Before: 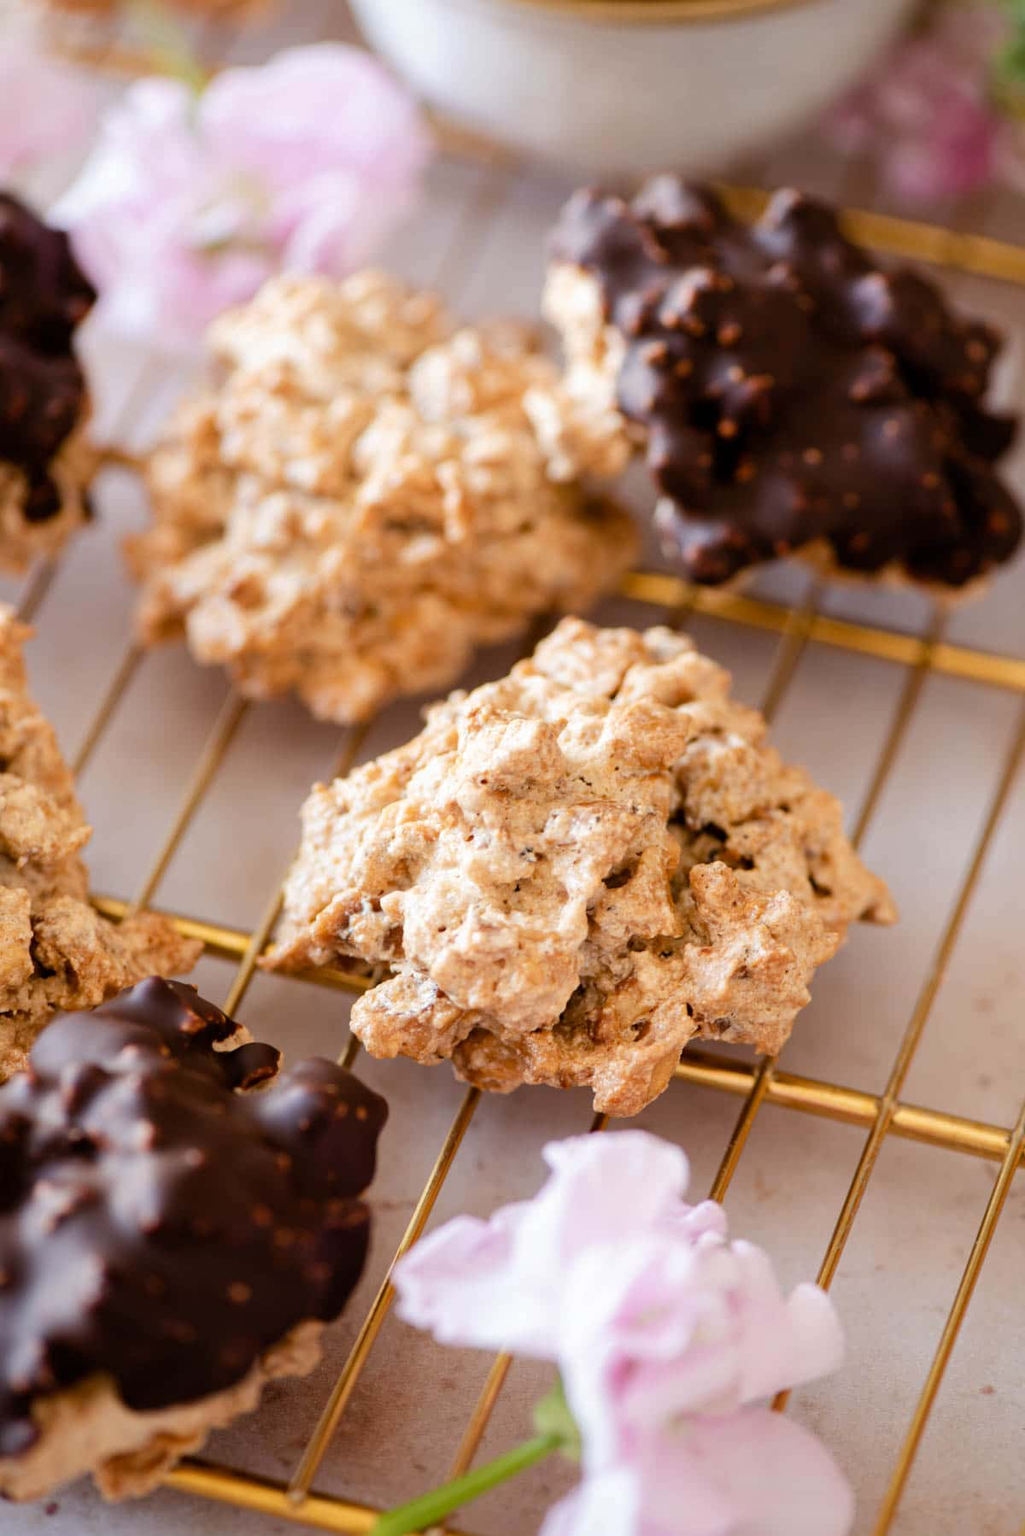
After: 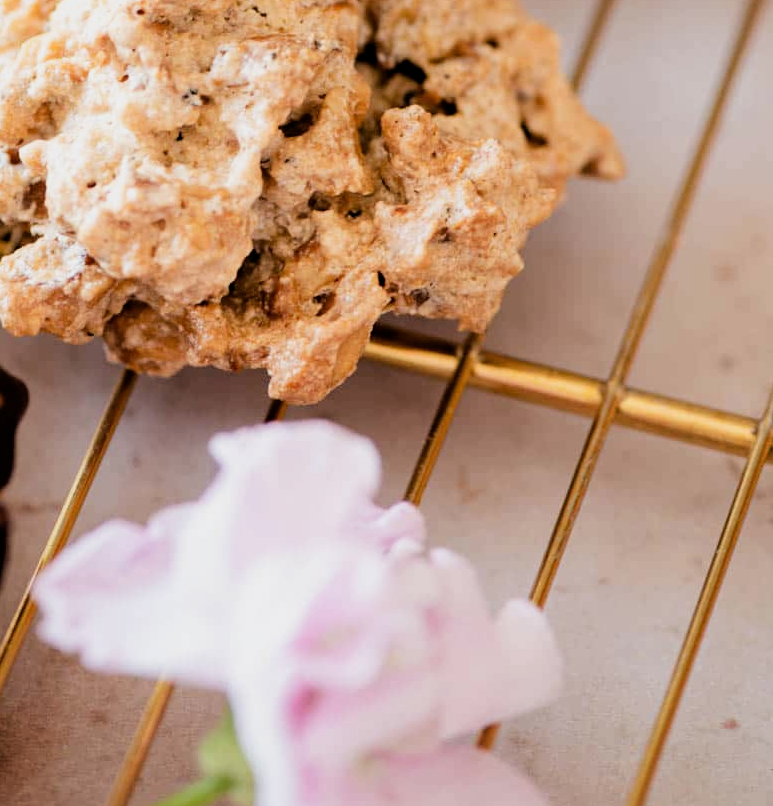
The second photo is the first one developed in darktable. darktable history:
filmic rgb: black relative exposure -5 EV, white relative exposure 3.2 EV, hardness 3.42, contrast 1.2, highlights saturation mix -50%
crop and rotate: left 35.509%, top 50.238%, bottom 4.934%
